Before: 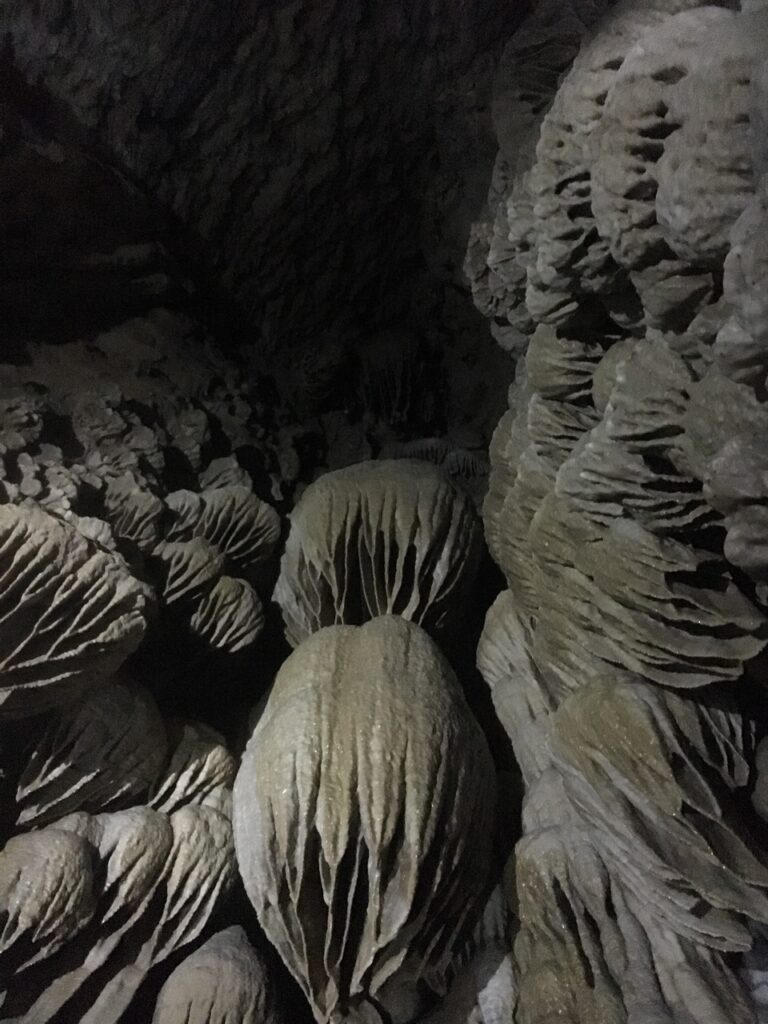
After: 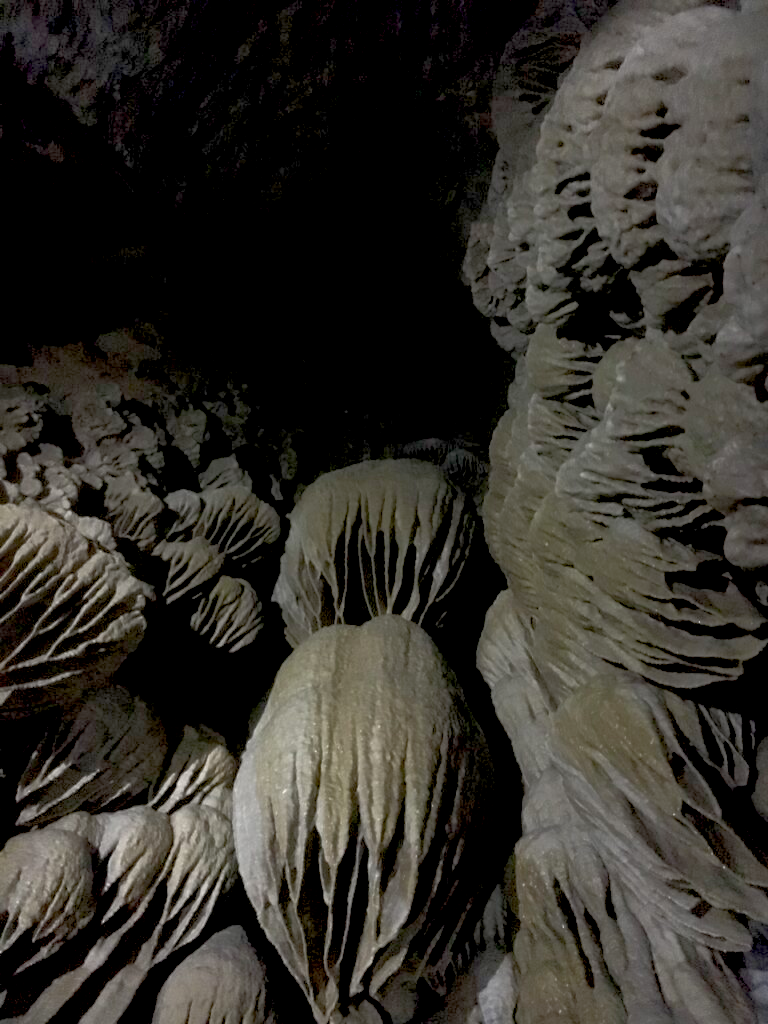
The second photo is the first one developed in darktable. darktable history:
rgb curve: curves: ch0 [(0, 0) (0.072, 0.166) (0.217, 0.293) (0.414, 0.42) (1, 1)], compensate middle gray true, preserve colors basic power
exposure: black level correction 0.01, exposure 0.011 EV, compensate highlight preservation false
